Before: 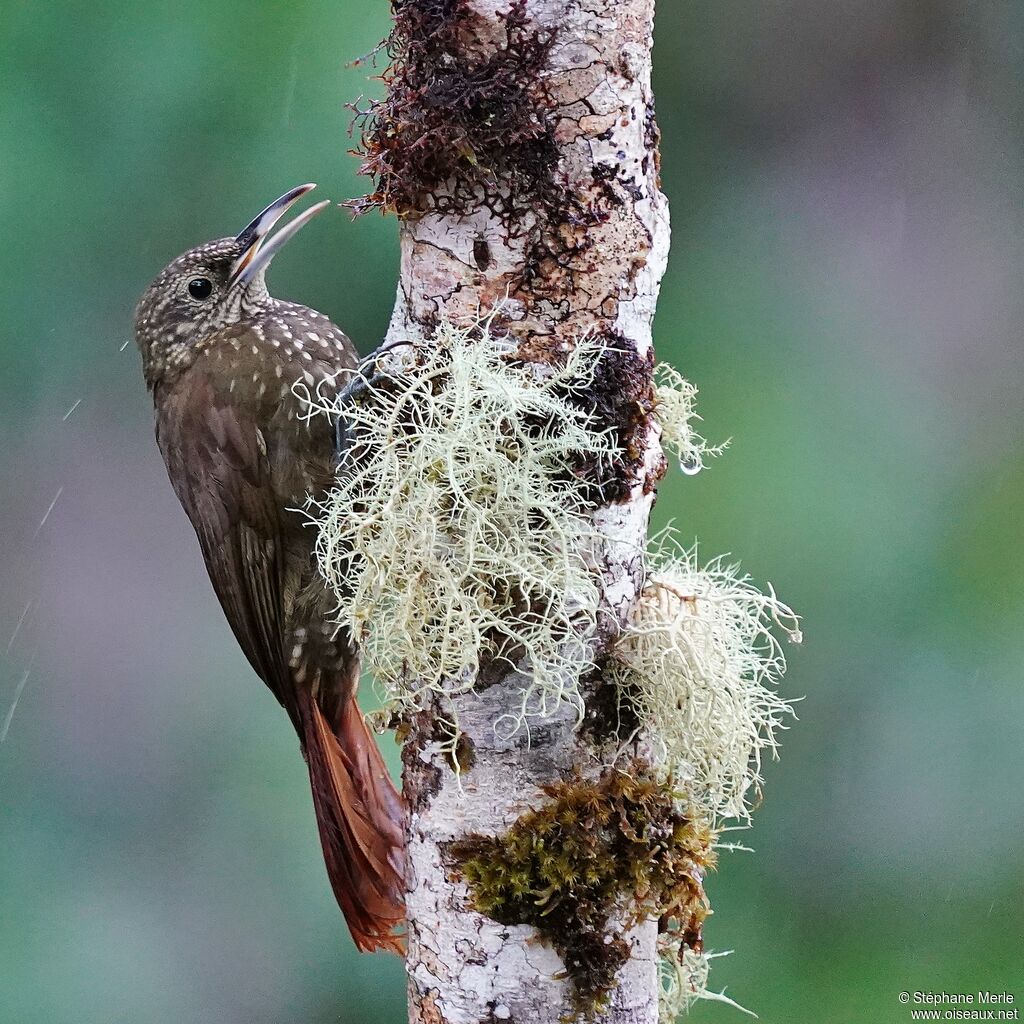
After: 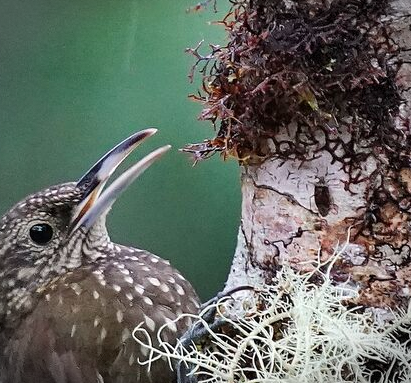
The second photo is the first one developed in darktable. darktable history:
vignetting: fall-off start 86.26%, automatic ratio true, dithering 8-bit output
crop: left 15.547%, top 5.447%, right 44.316%, bottom 57.124%
tone equalizer: edges refinement/feathering 500, mask exposure compensation -1.57 EV, preserve details no
